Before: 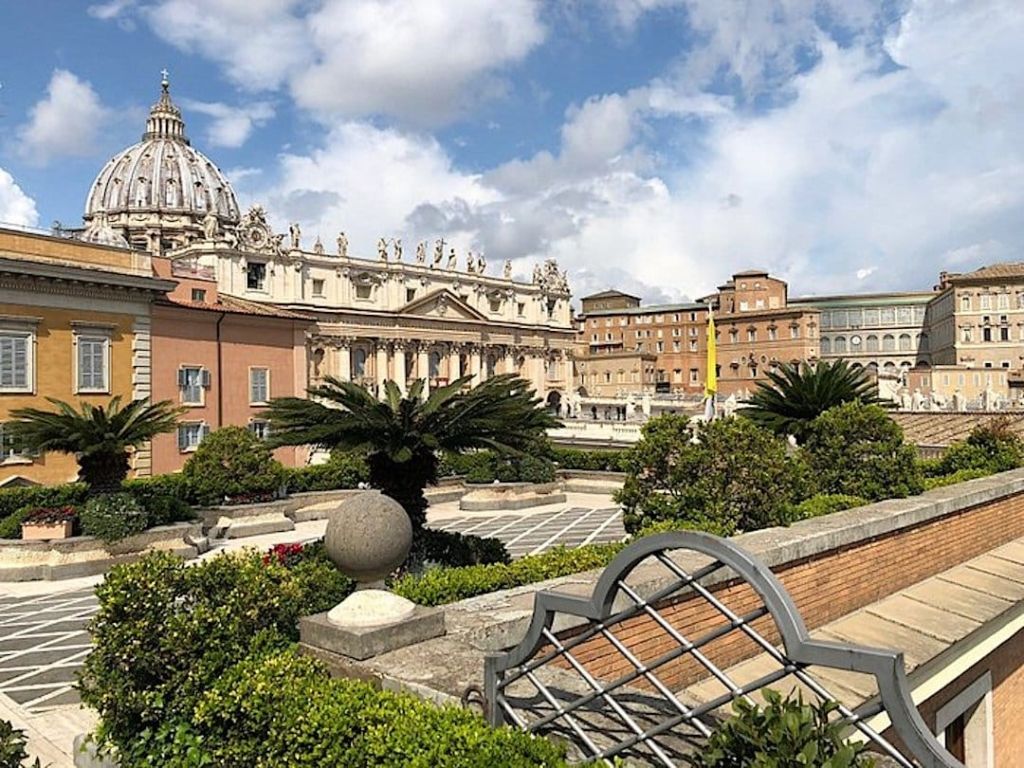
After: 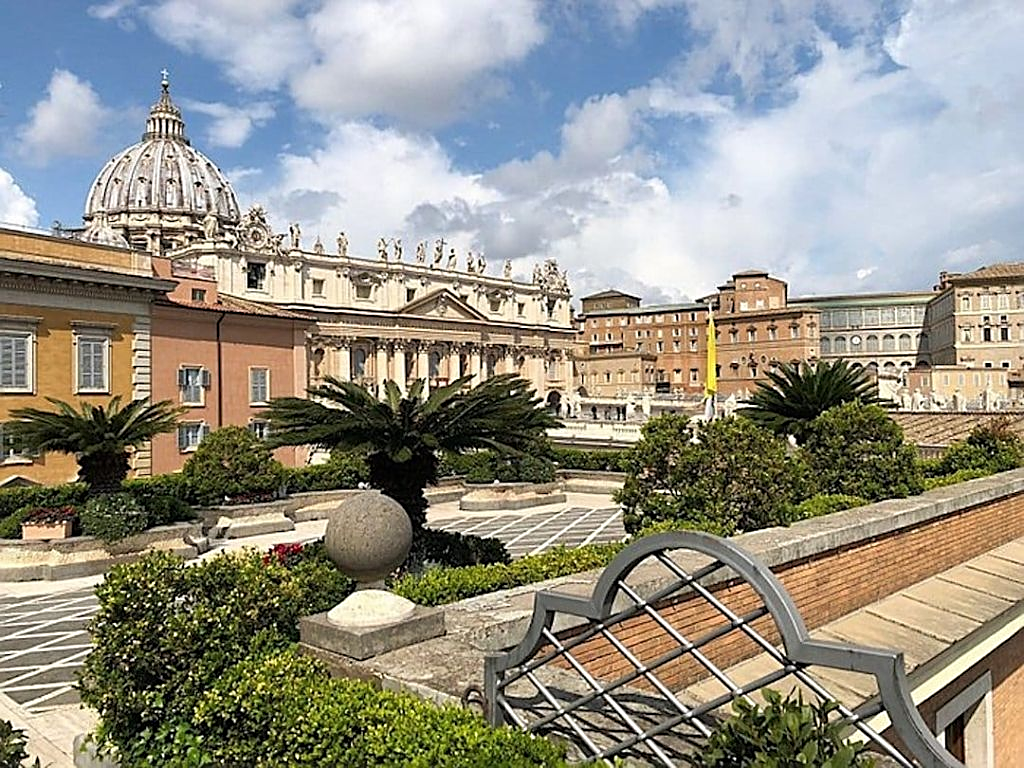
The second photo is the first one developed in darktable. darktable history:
sharpen: on, module defaults
tone curve: curves: ch0 [(0, 0) (0.003, 0.003) (0.011, 0.011) (0.025, 0.025) (0.044, 0.044) (0.069, 0.068) (0.1, 0.098) (0.136, 0.134) (0.177, 0.175) (0.224, 0.221) (0.277, 0.273) (0.335, 0.331) (0.399, 0.394) (0.468, 0.462) (0.543, 0.543) (0.623, 0.623) (0.709, 0.709) (0.801, 0.801) (0.898, 0.898) (1, 1)], preserve colors none
